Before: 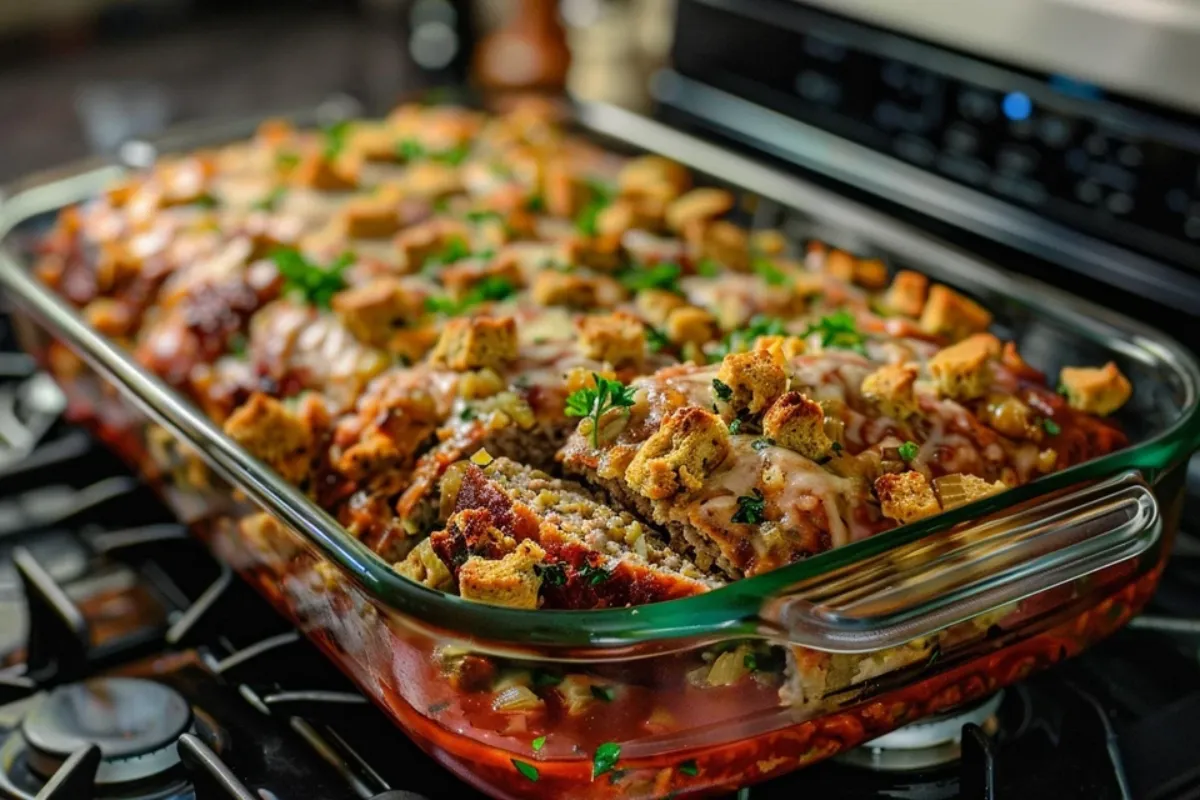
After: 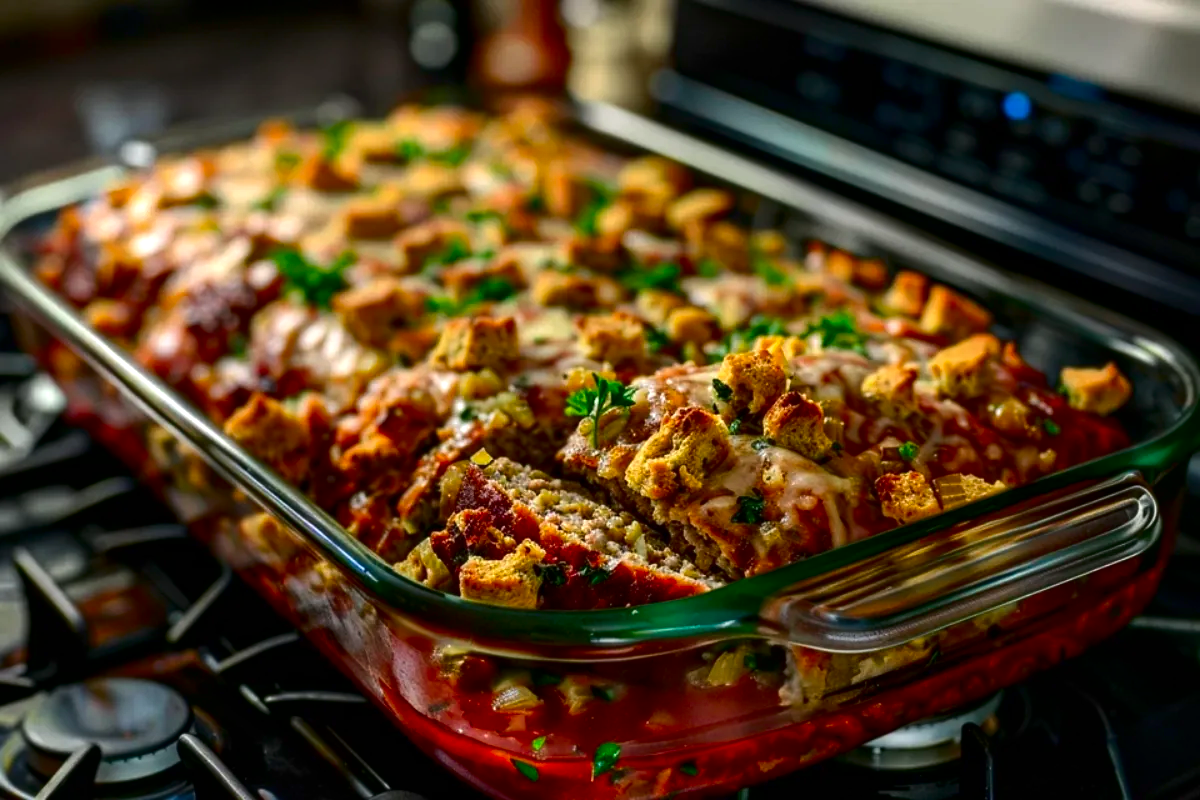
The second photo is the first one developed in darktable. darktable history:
contrast brightness saturation: contrast 0.1, brightness -0.26, saturation 0.14
exposure: exposure 0.376 EV, compensate highlight preservation false
